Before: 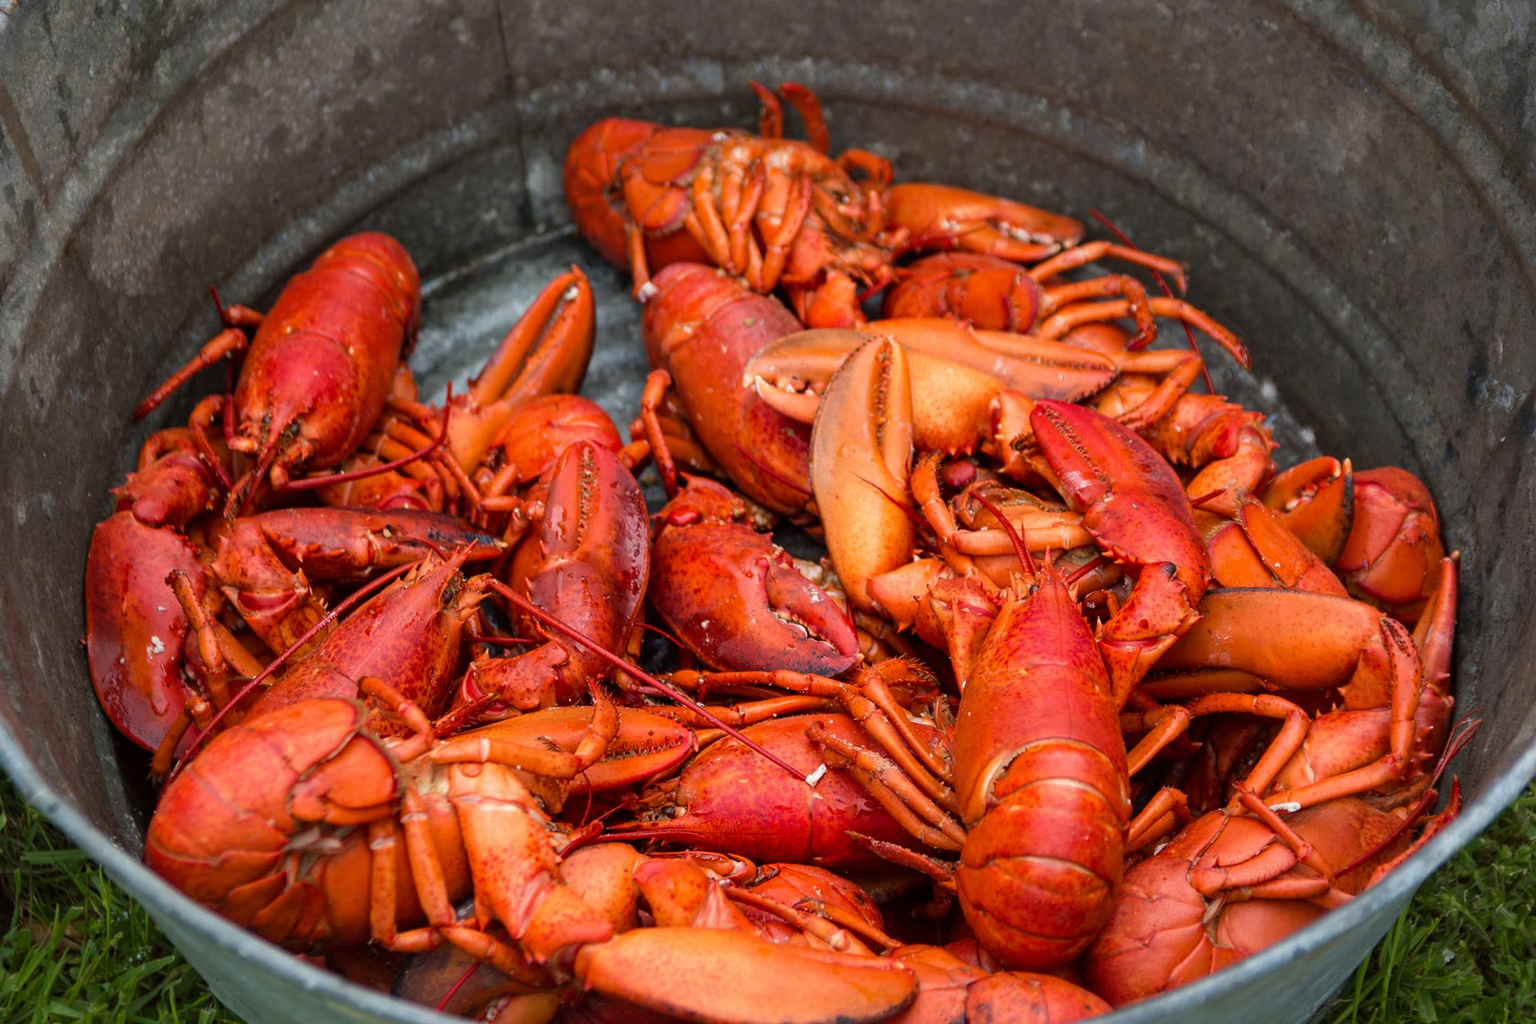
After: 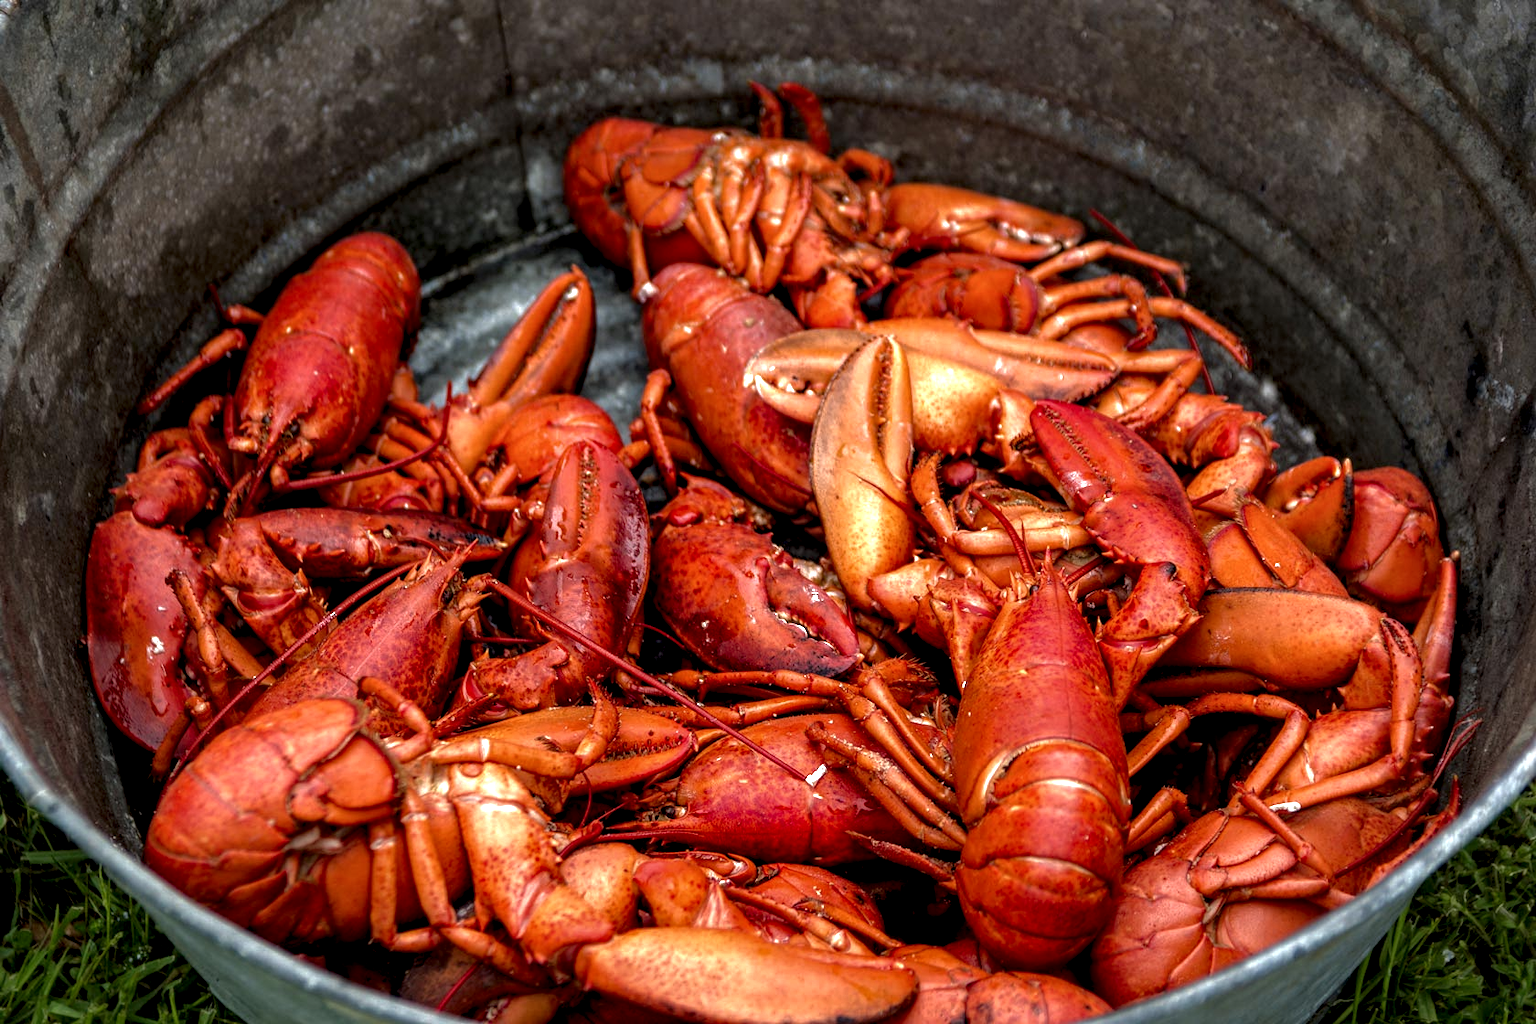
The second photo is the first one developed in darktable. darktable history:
levels: levels [0, 0.374, 0.749]
local contrast: highlights 19%, detail 186%
base curve: curves: ch0 [(0, 0) (0.564, 0.291) (0.802, 0.731) (1, 1)]
